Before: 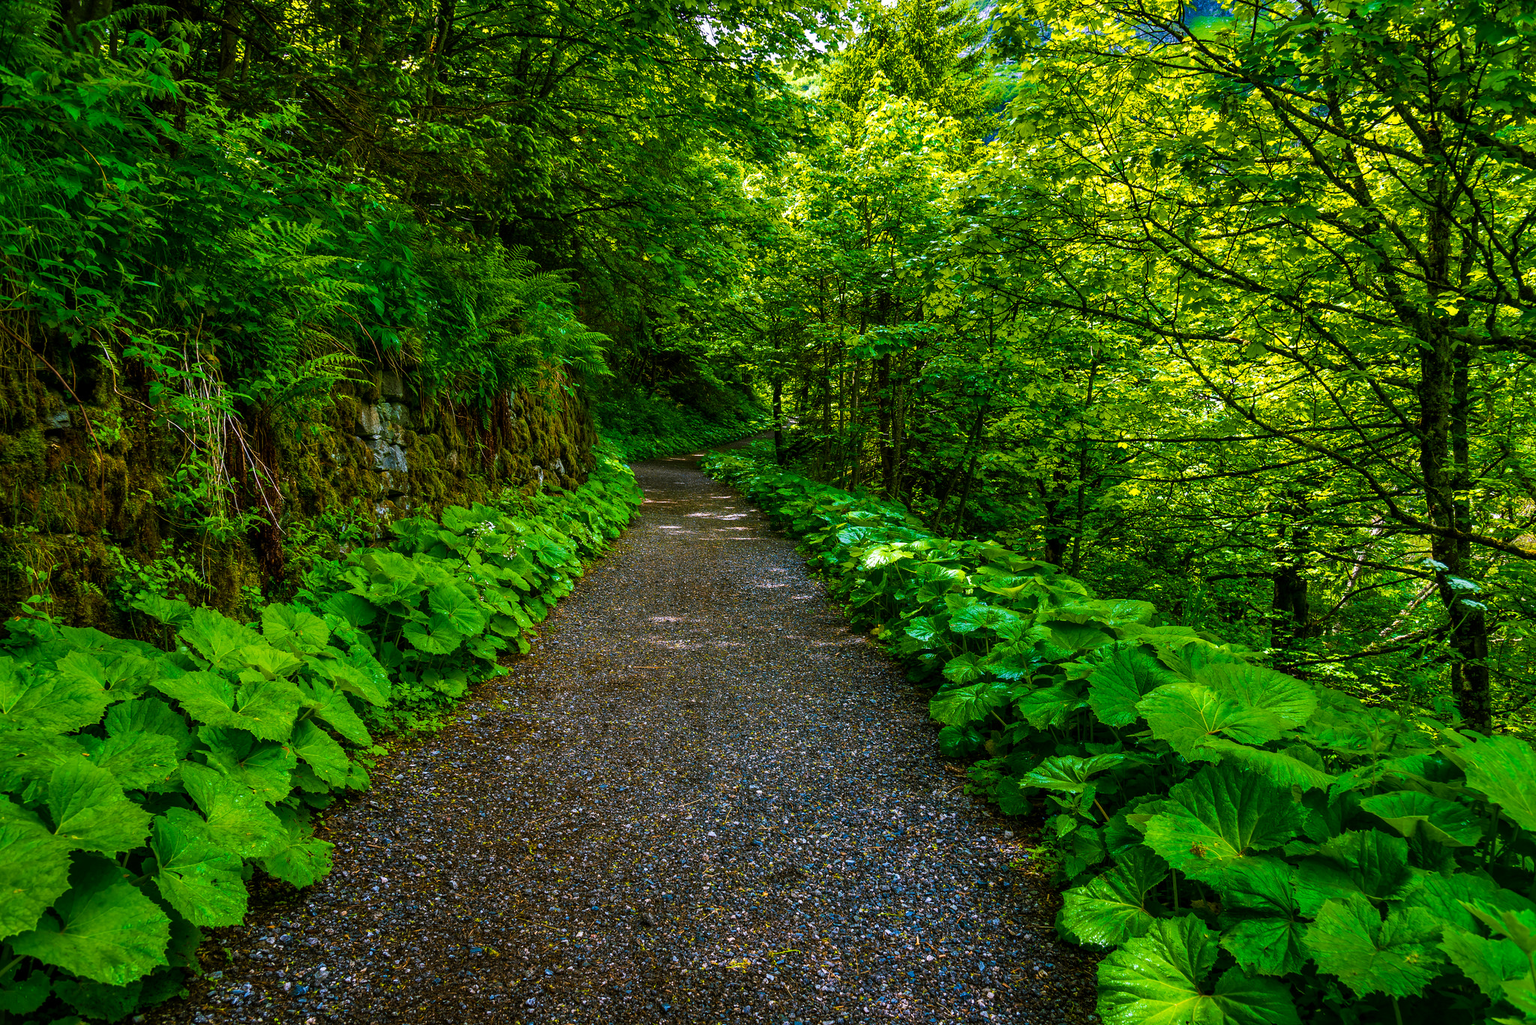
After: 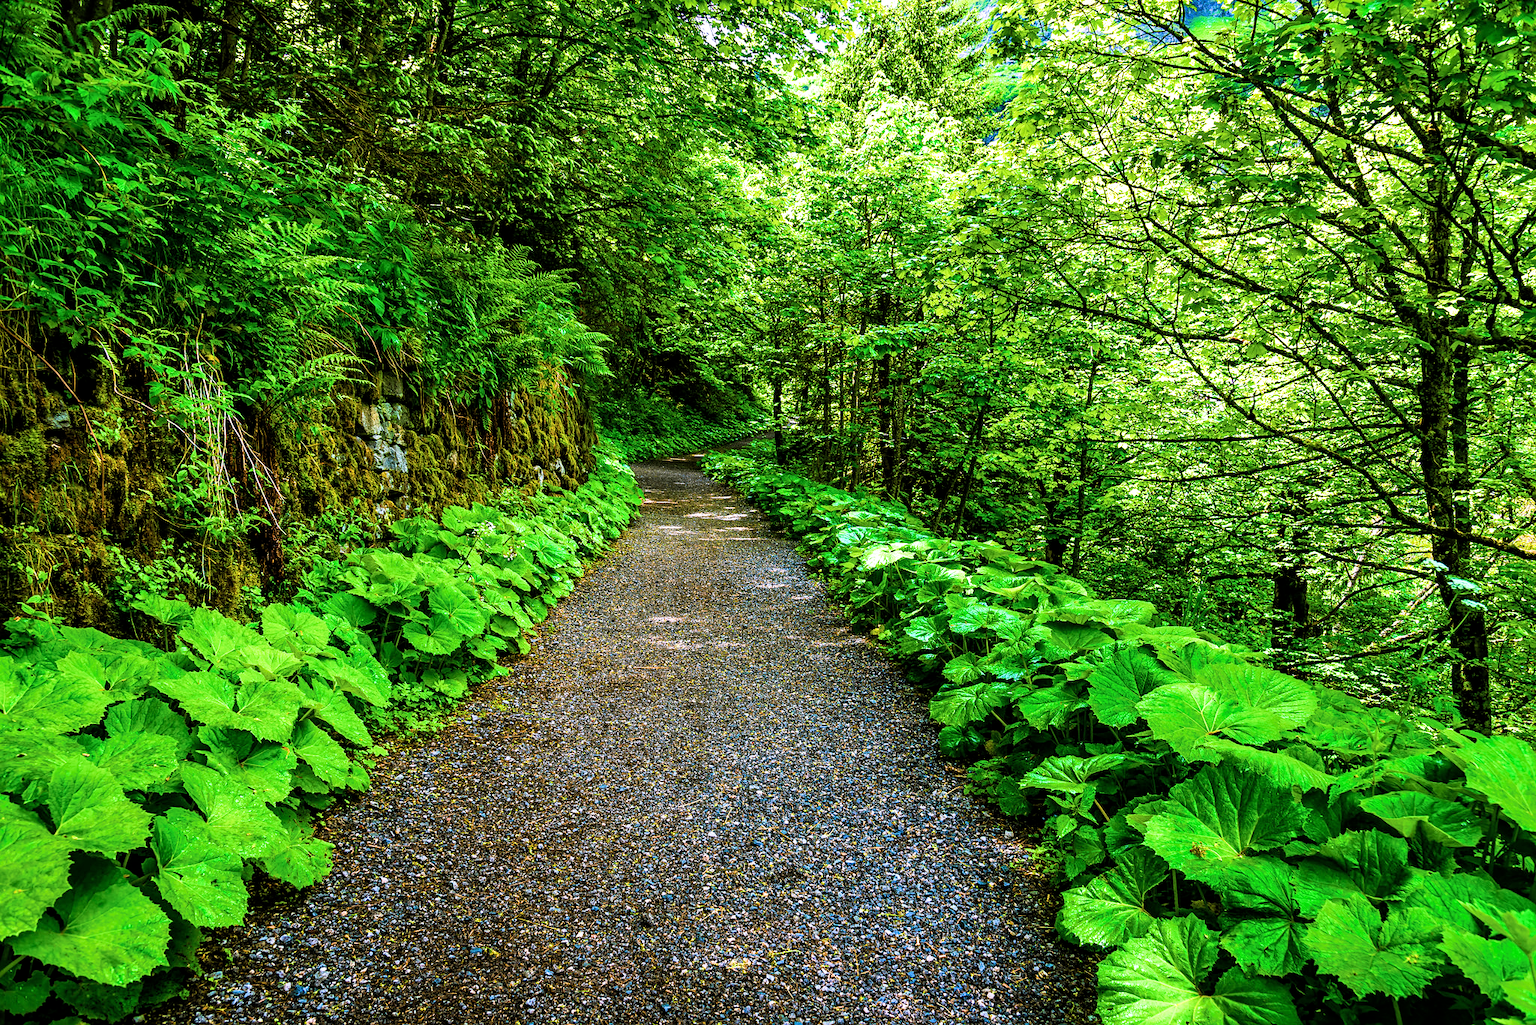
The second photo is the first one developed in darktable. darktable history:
filmic rgb: middle gray luminance 12.84%, black relative exposure -10.13 EV, white relative exposure 3.46 EV, target black luminance 0%, hardness 5.77, latitude 45.16%, contrast 1.227, highlights saturation mix 3.79%, shadows ↔ highlights balance 26.57%
exposure: black level correction 0, exposure 1.289 EV, compensate exposure bias true, compensate highlight preservation false
sharpen: amount 0.202
